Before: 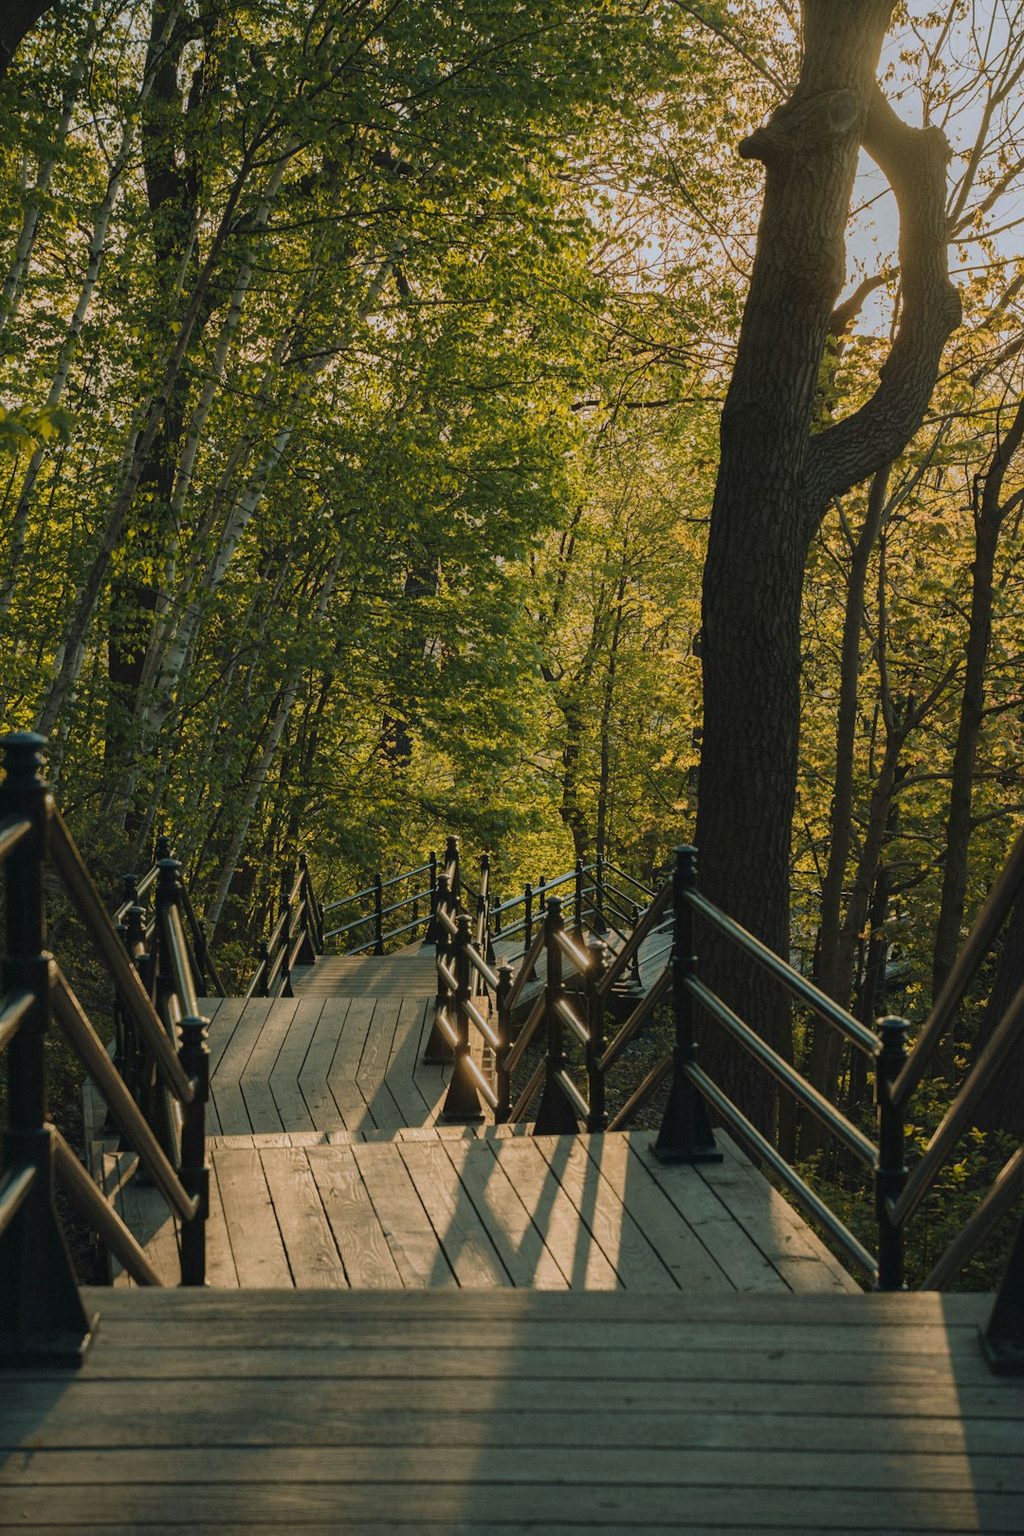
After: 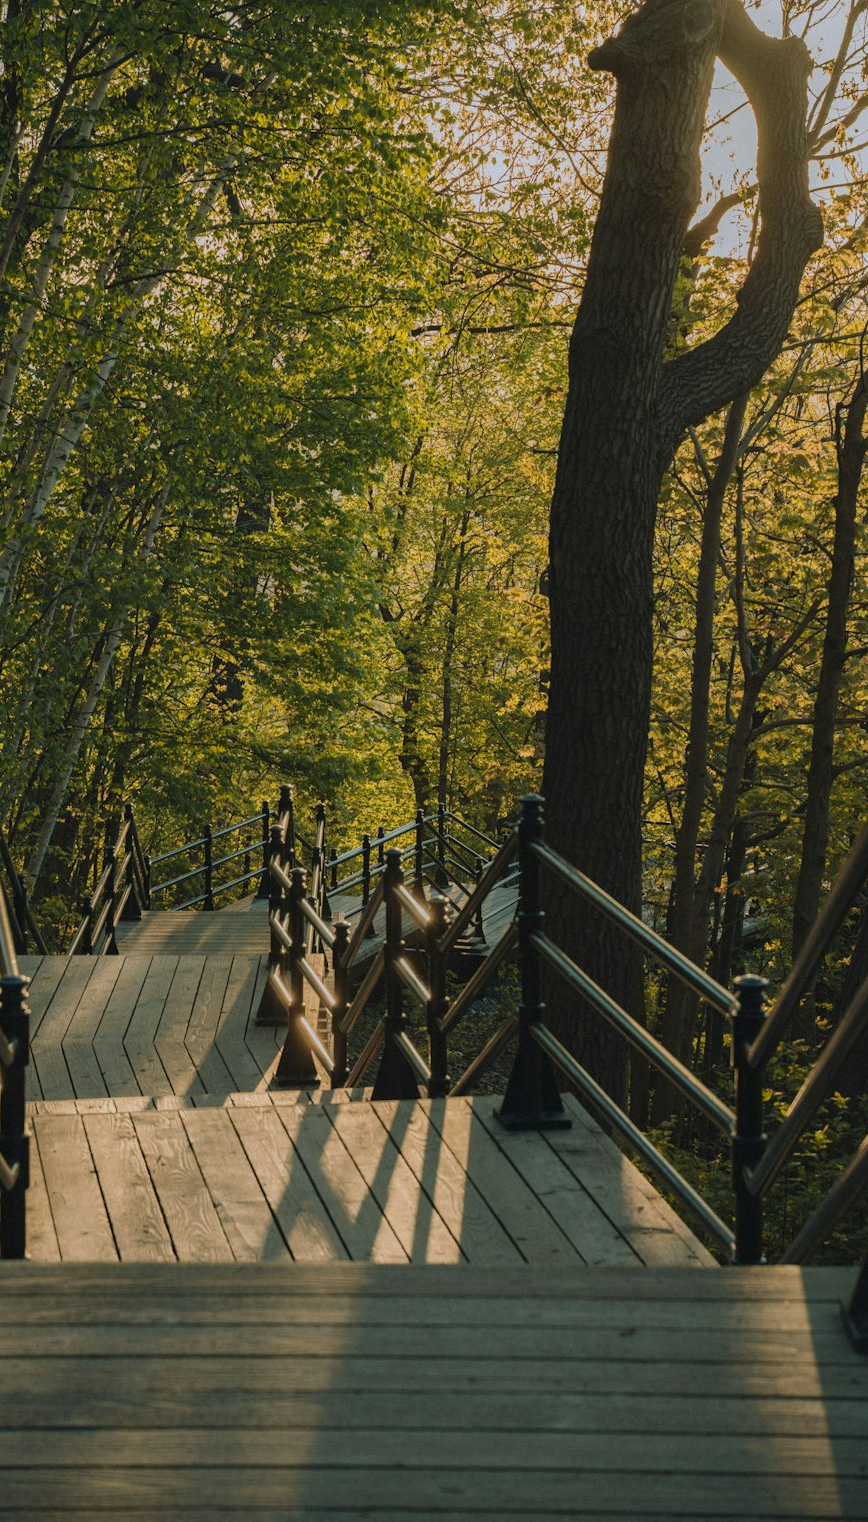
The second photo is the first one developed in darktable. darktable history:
crop and rotate: left 17.867%, top 6.01%, right 1.729%
